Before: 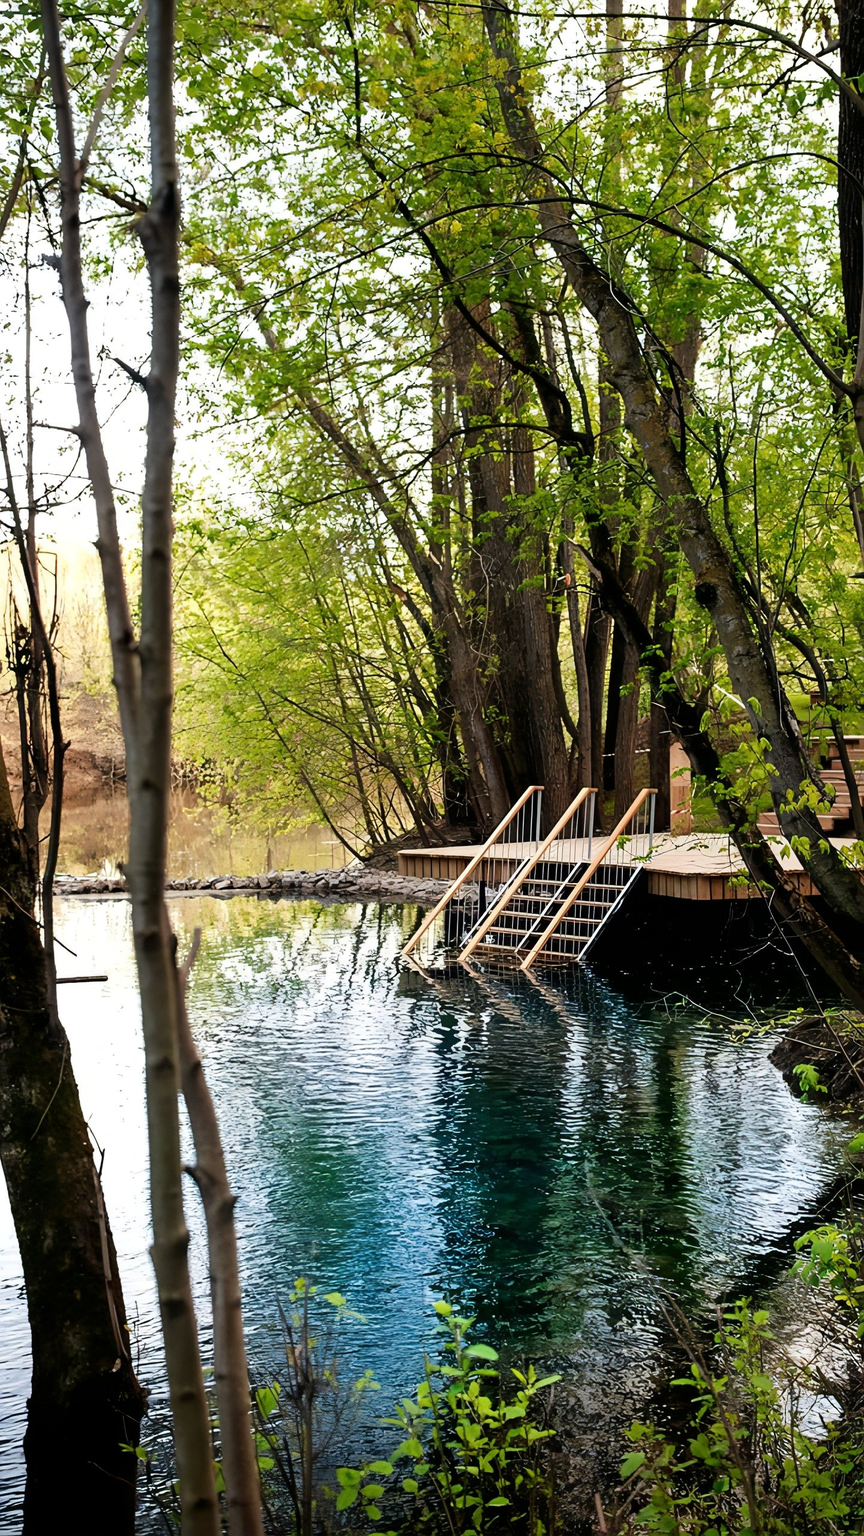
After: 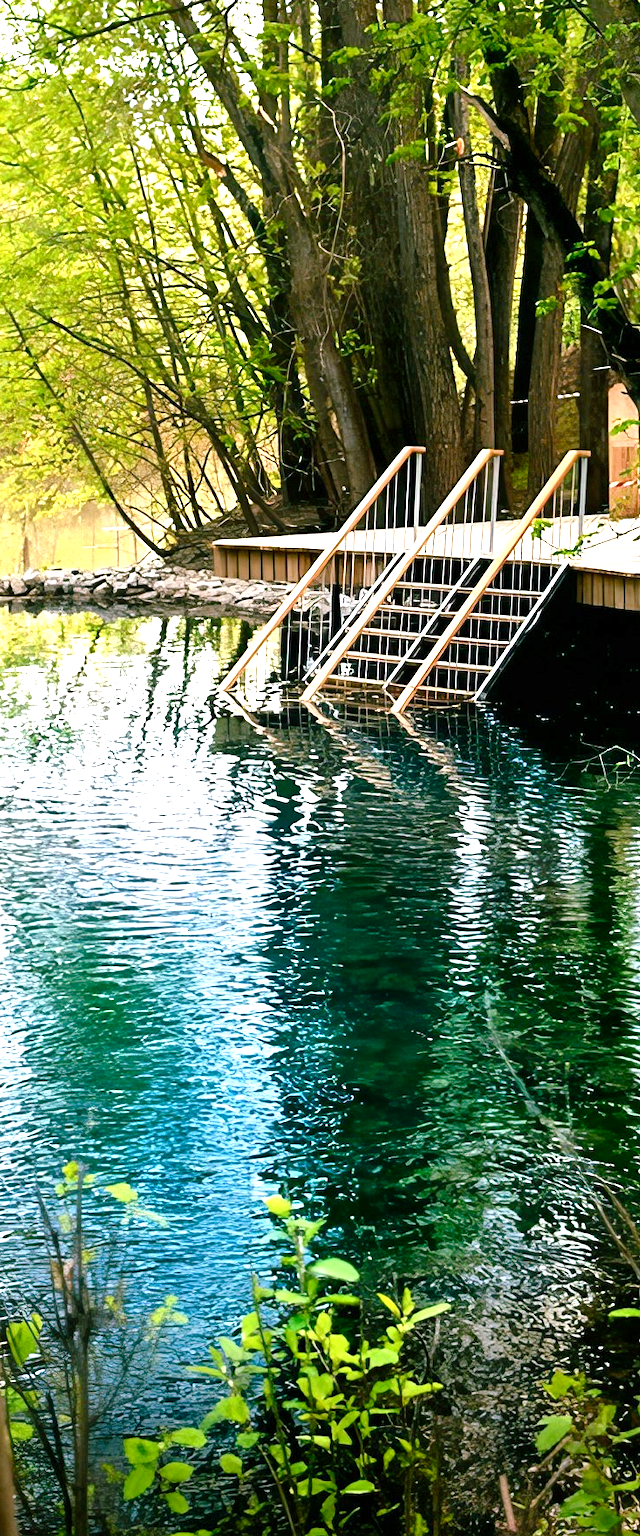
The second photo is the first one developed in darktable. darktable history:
exposure: exposure 1 EV, compensate highlight preservation false
color balance rgb: shadows lift › chroma 11.473%, shadows lift › hue 131.14°, perceptual saturation grading › global saturation 15.721%, perceptual saturation grading › highlights -19.642%, perceptual saturation grading › shadows 19.283%, global vibrance 14.332%
crop and rotate: left 29.158%, top 31.202%, right 19.845%
